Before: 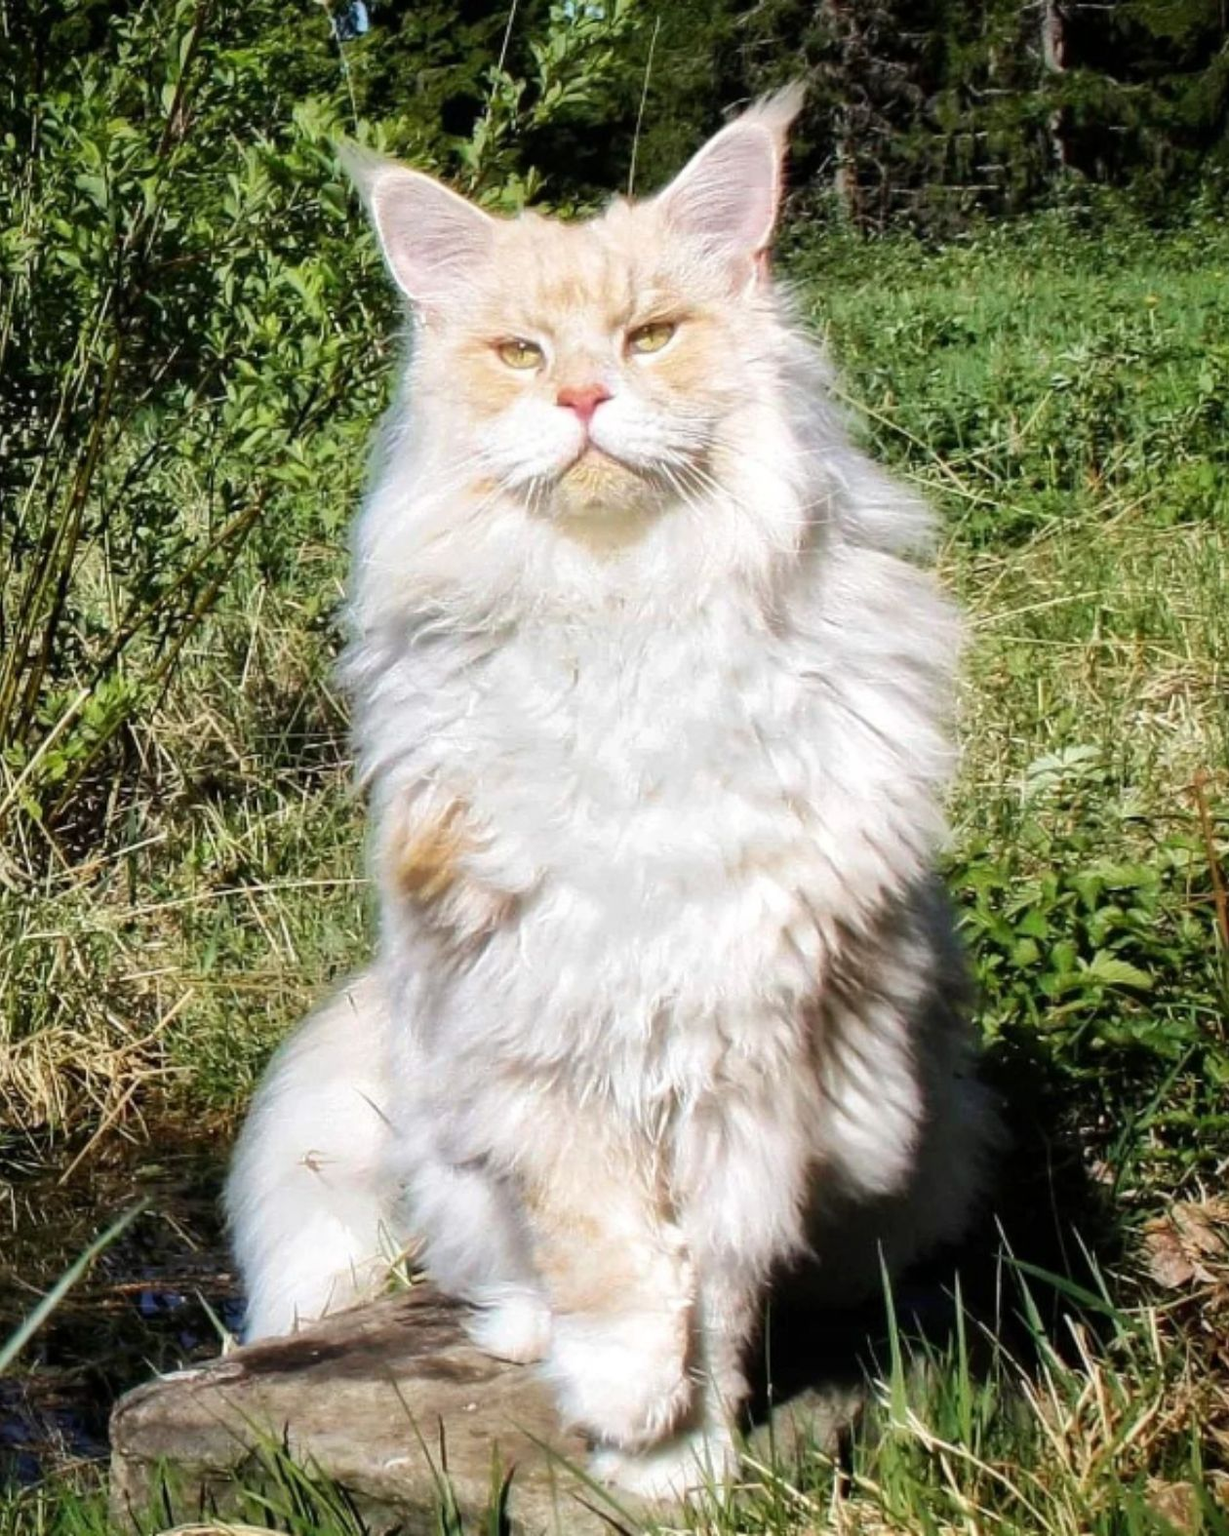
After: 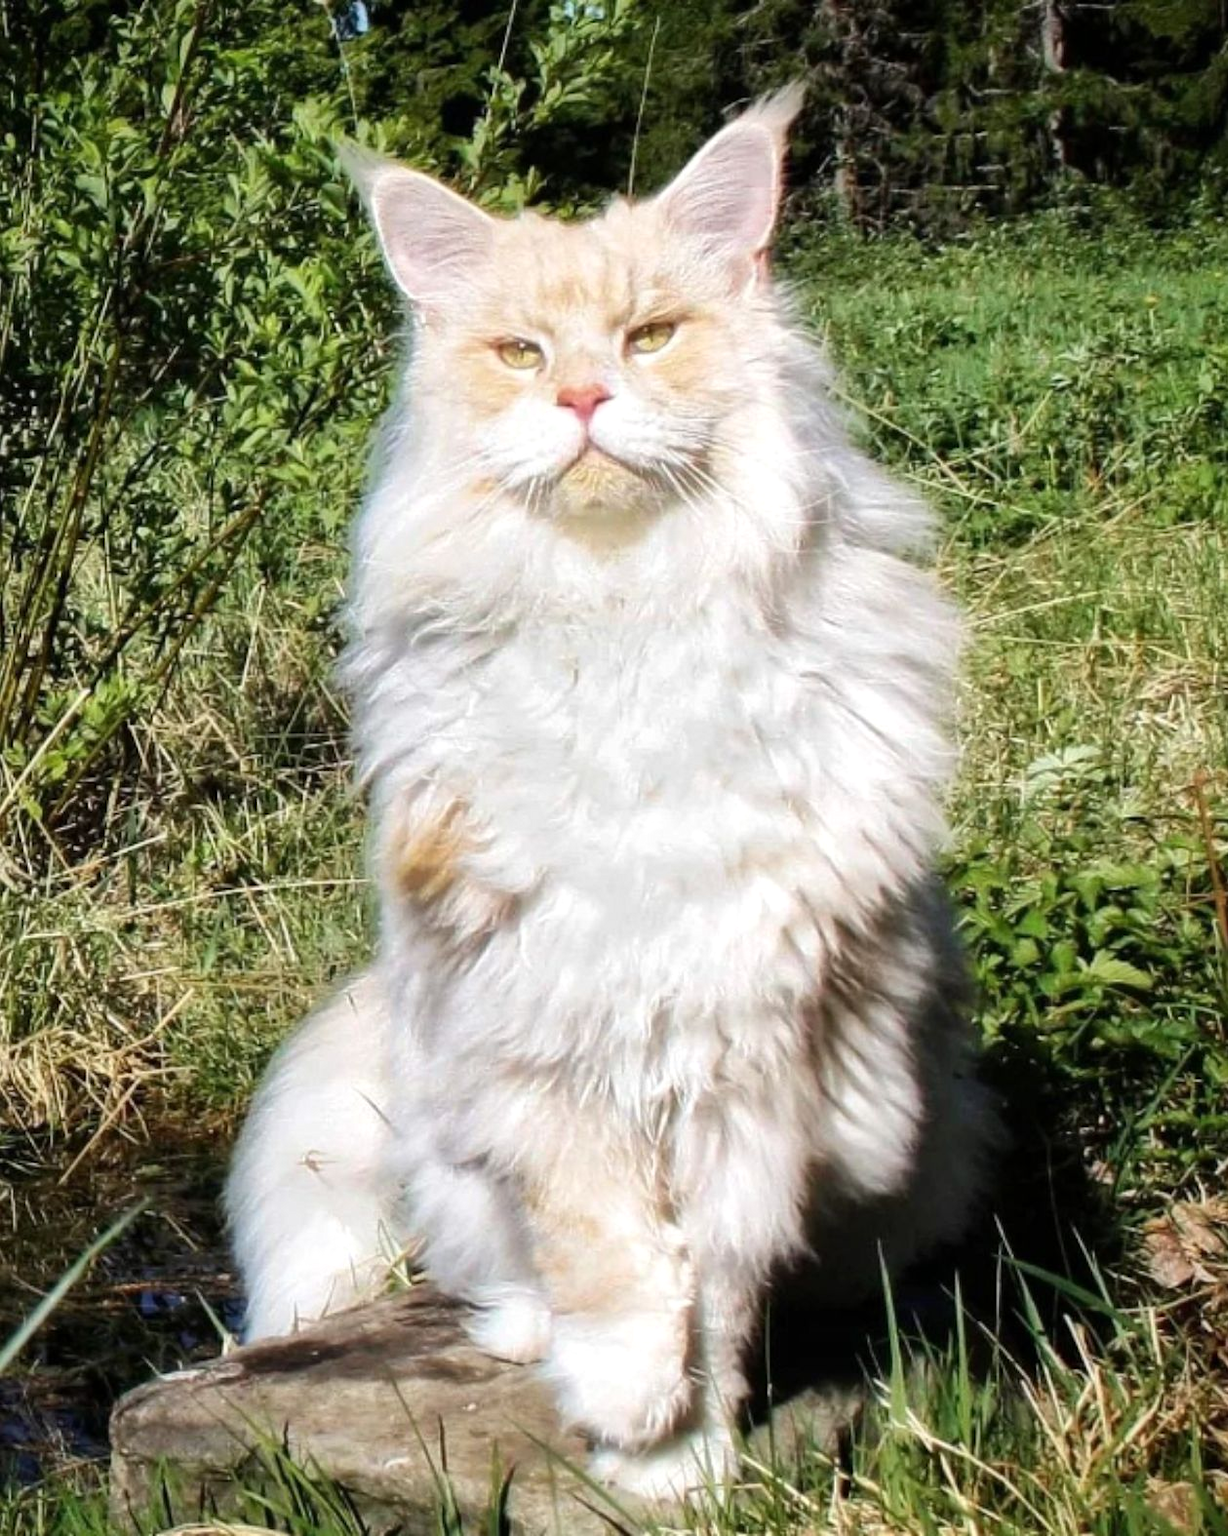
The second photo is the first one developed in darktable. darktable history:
shadows and highlights: shadows -9.47, white point adjustment 1.54, highlights 9.64
